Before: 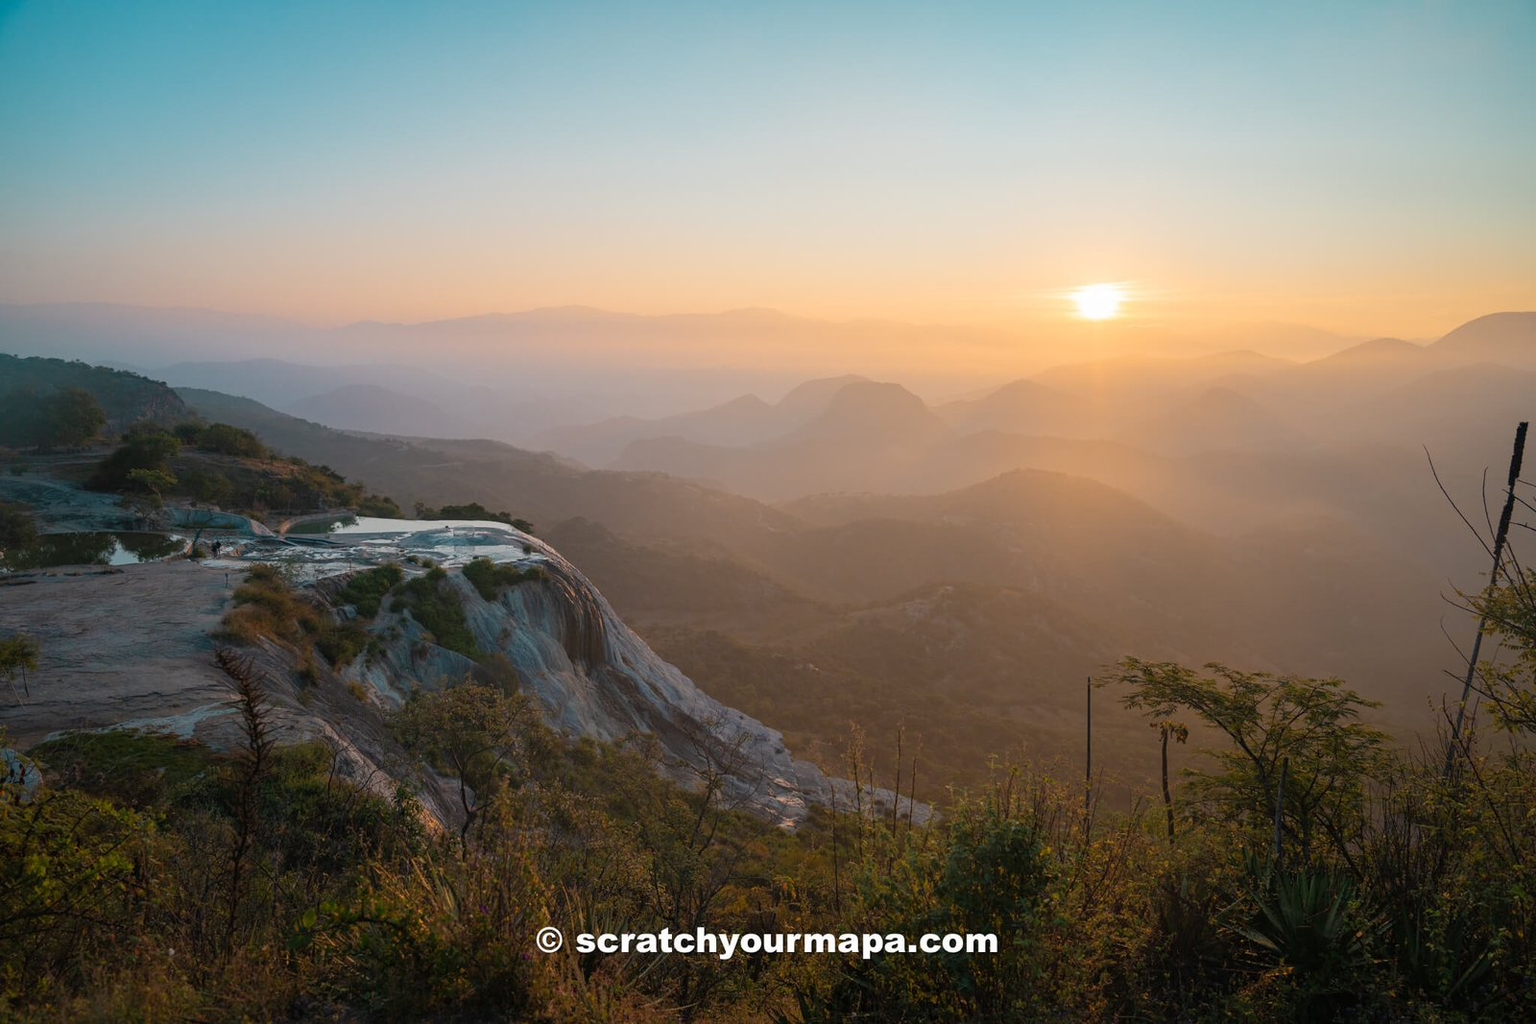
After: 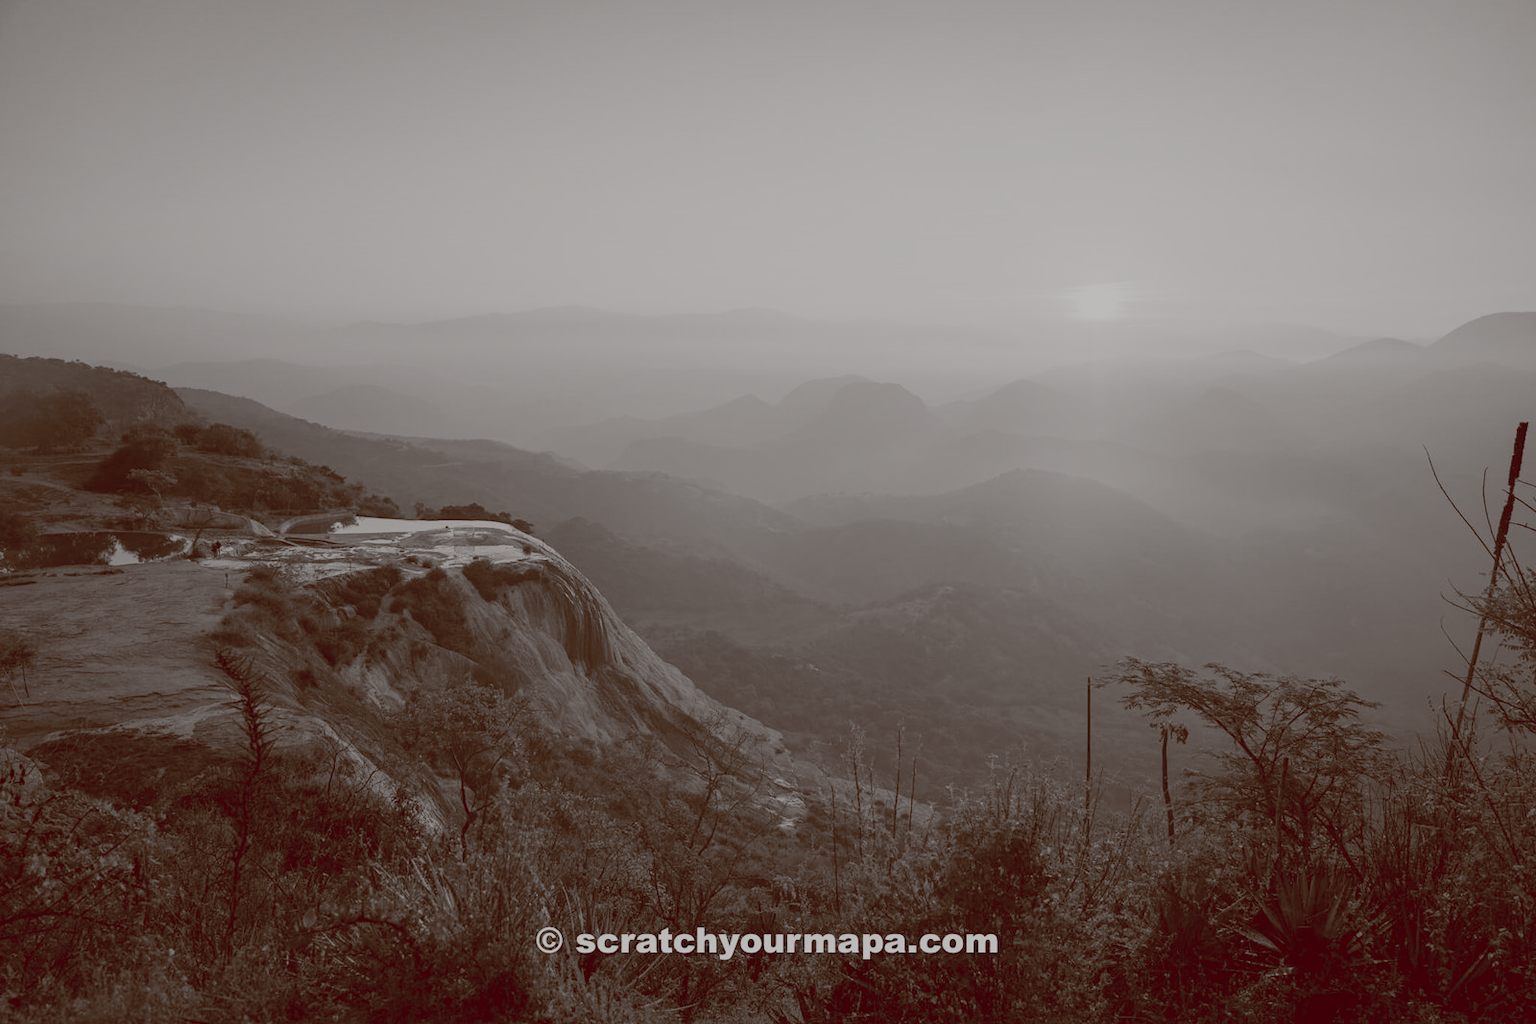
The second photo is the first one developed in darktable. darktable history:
color balance rgb: shadows lift › luminance 1%, shadows lift › chroma 0.2%, shadows lift › hue 20°, power › luminance 1%, power › chroma 0.4%, power › hue 34°, highlights gain › luminance 0.8%, highlights gain › chroma 0.4%, highlights gain › hue 44°, global offset › chroma 0.4%, global offset › hue 34°, white fulcrum 0.08 EV, linear chroma grading › shadows -7%, linear chroma grading › highlights -7%, linear chroma grading › global chroma -10%, linear chroma grading › mid-tones -8%, perceptual saturation grading › global saturation -28%, perceptual saturation grading › highlights -20%, perceptual saturation grading › mid-tones -24%, perceptual saturation grading › shadows -24%, perceptual brilliance grading › global brilliance -1%, perceptual brilliance grading › highlights -1%, perceptual brilliance grading › mid-tones -1%, perceptual brilliance grading › shadows -1%, global vibrance -17%, contrast -6%
color equalizer: saturation › red 0.22, saturation › orange 0.24, saturation › yellow 0.26, saturation › green 0.22, saturation › cyan 0.18, saturation › blue 0.18, saturation › lavender 0.22, saturation › magenta 0.22, brightness › green 0.98, brightness › cyan 0.98, brightness › blue 0.98
sigmoid: contrast 1.05, skew -0.15
tone equalizer: -7 EV 0.18 EV, -6 EV 0.12 EV, -5 EV 0.08 EV, -4 EV 0.04 EV, -2 EV -0.02 EV, -1 EV -0.04 EV, +0 EV -0.06 EV, luminance estimator HSV value / RGB max
